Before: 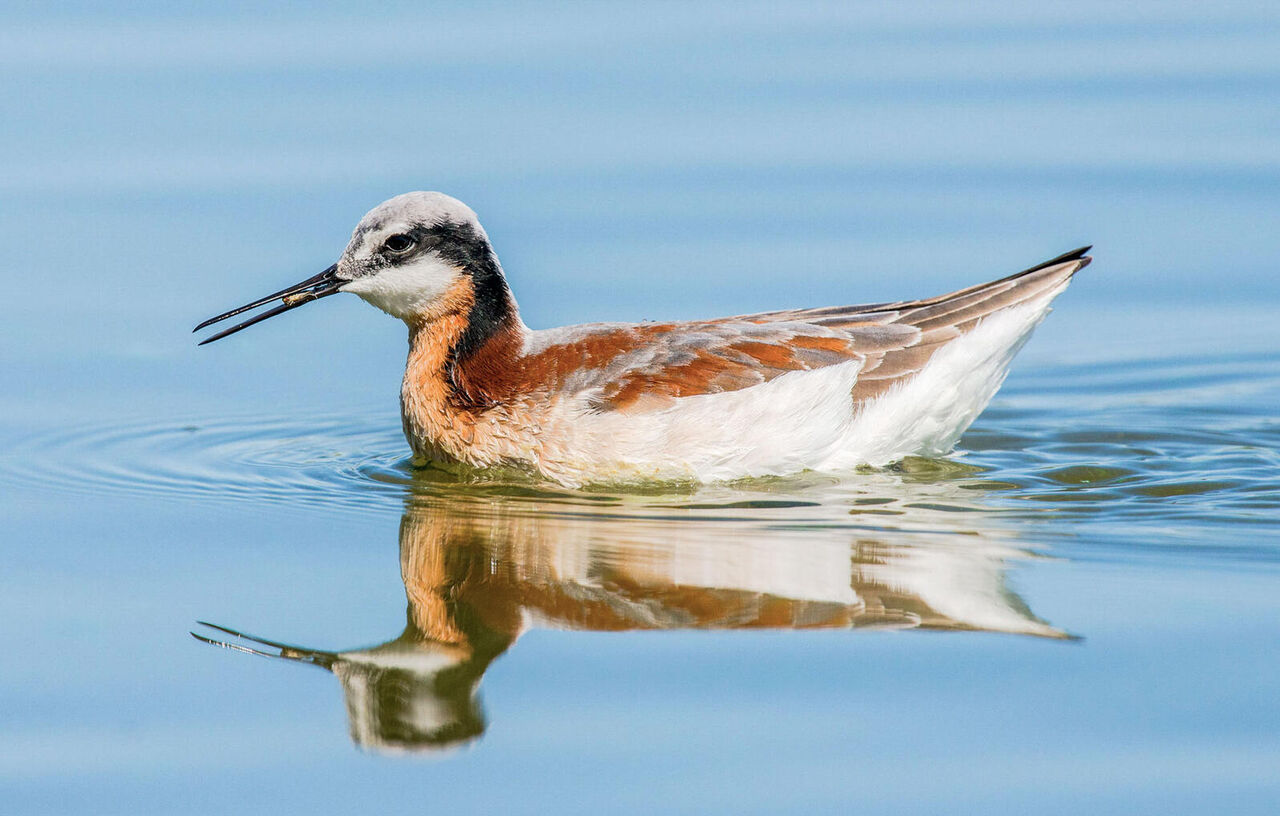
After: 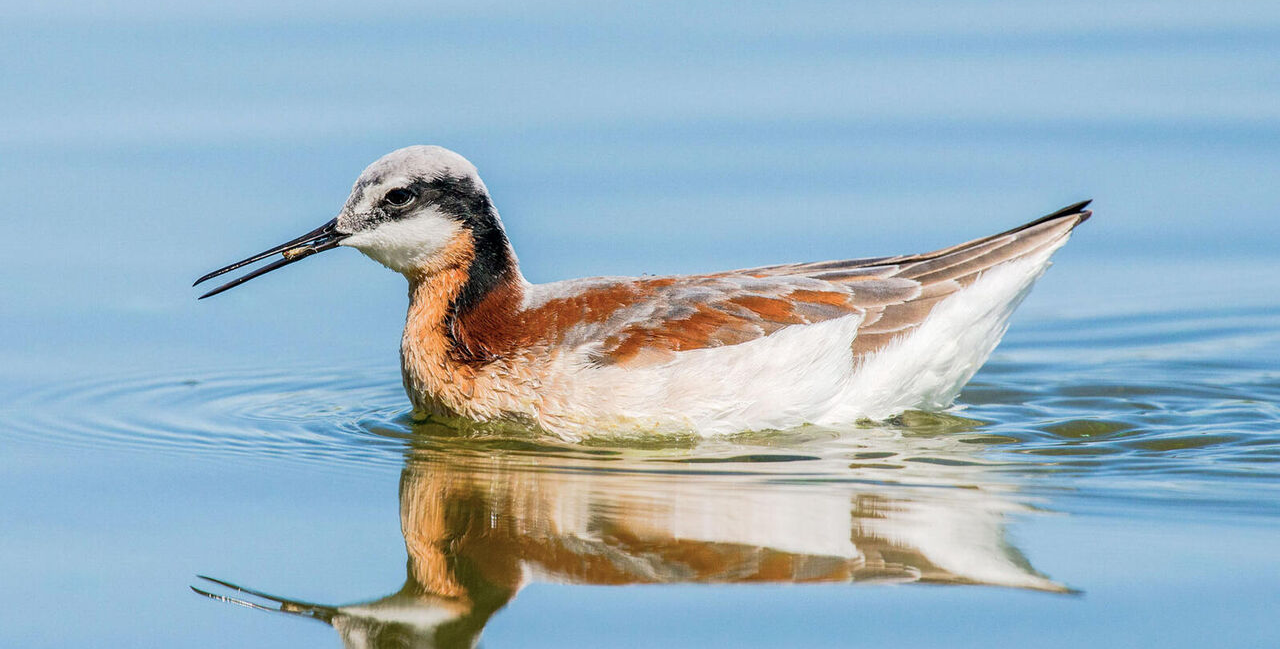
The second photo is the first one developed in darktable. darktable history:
crop and rotate: top 5.652%, bottom 14.774%
